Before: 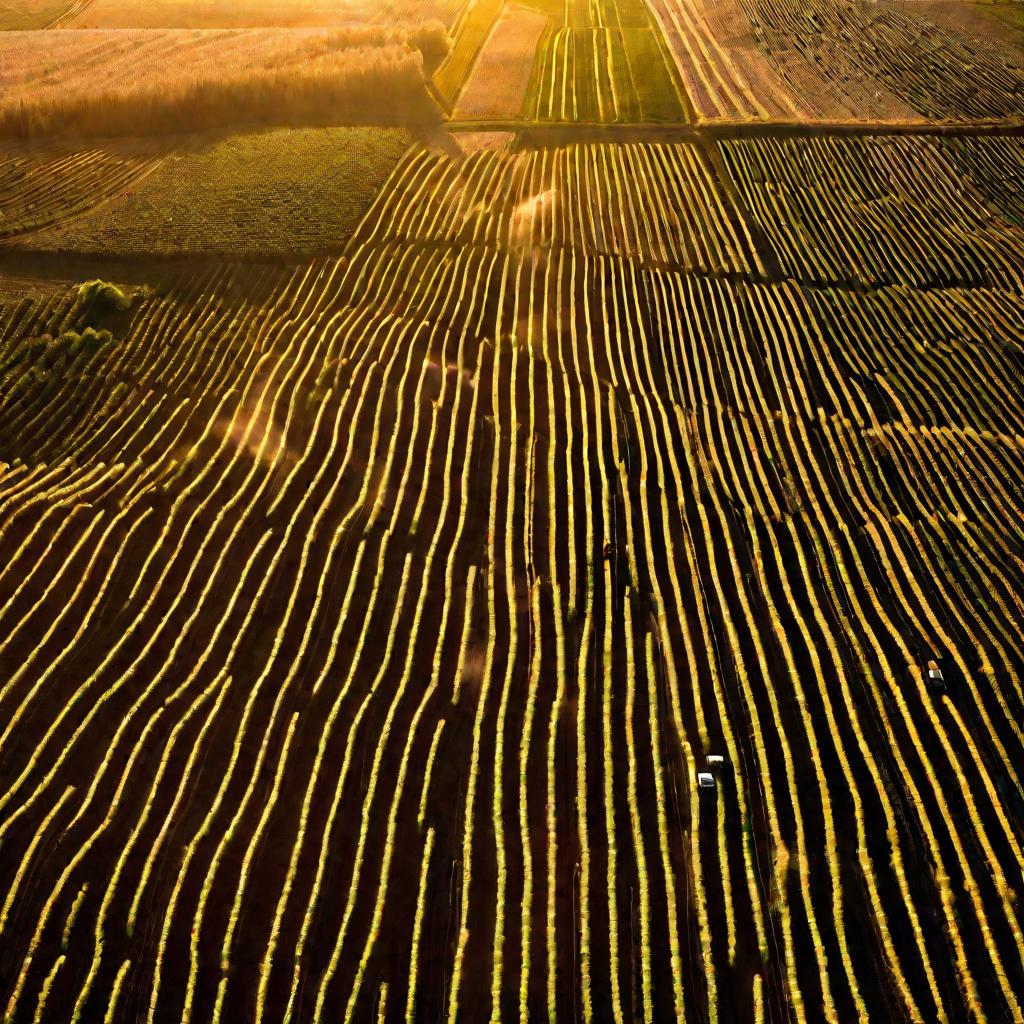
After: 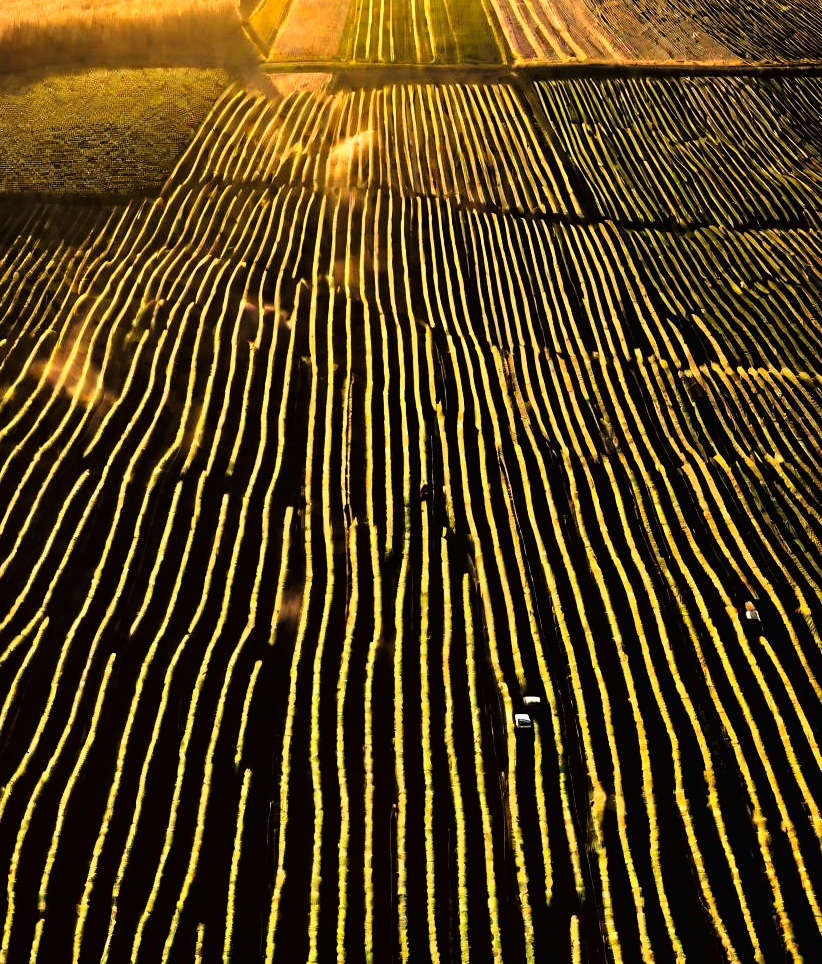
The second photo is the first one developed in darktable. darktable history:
tone curve: curves: ch0 [(0.016, 0.011) (0.094, 0.016) (0.469, 0.508) (0.721, 0.862) (1, 1)], color space Lab, linked channels, preserve colors none
crop and rotate: left 17.959%, top 5.771%, right 1.742%
